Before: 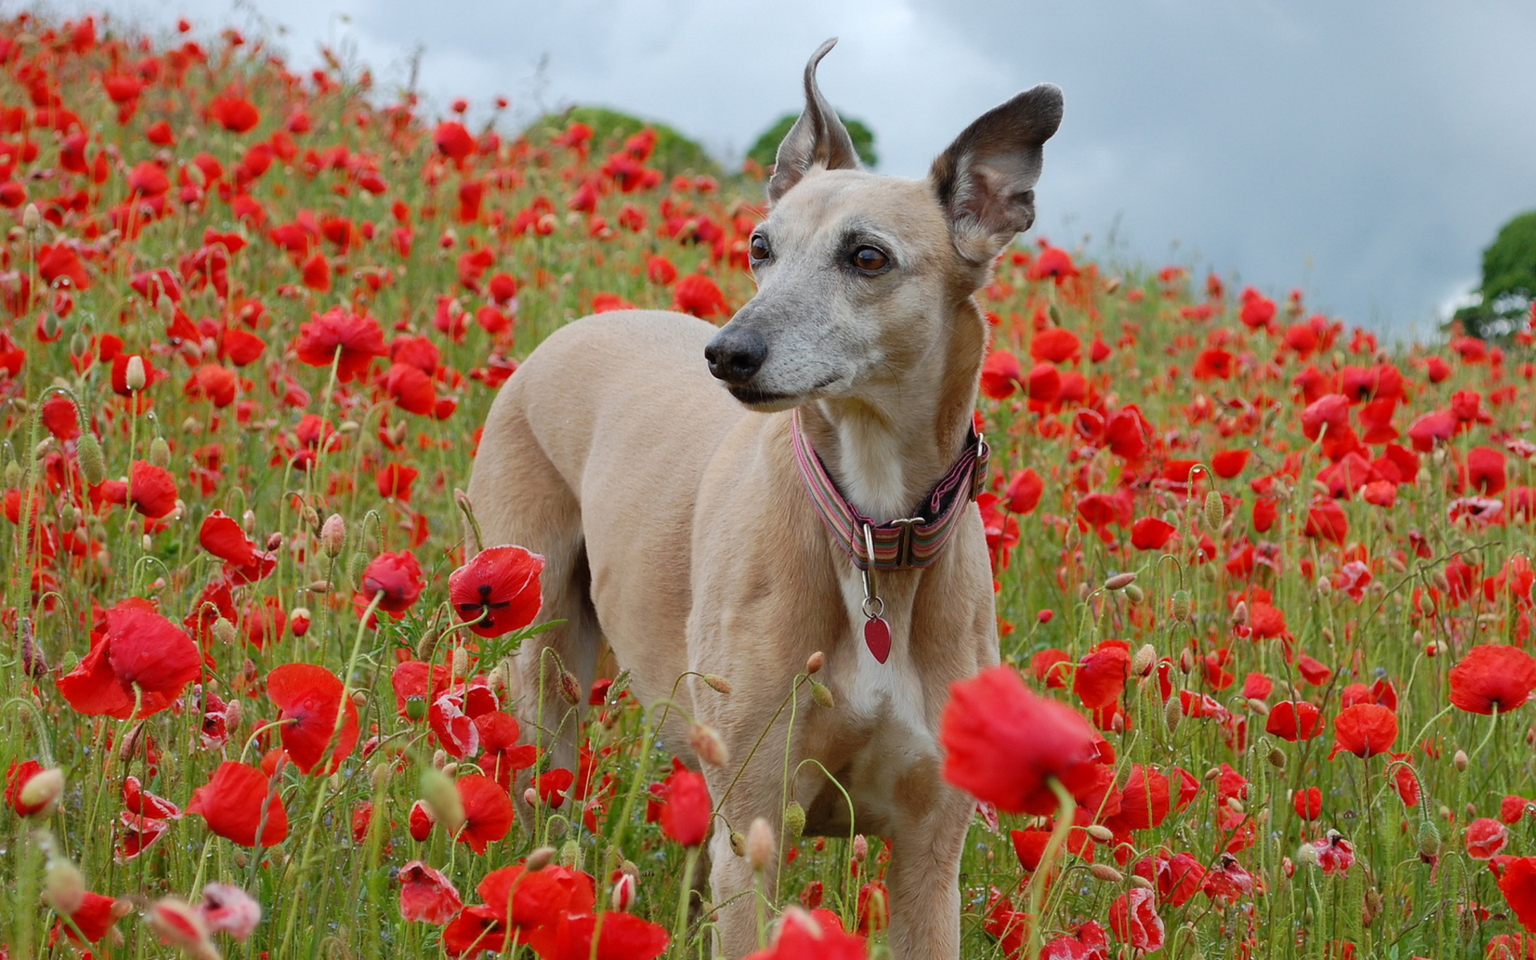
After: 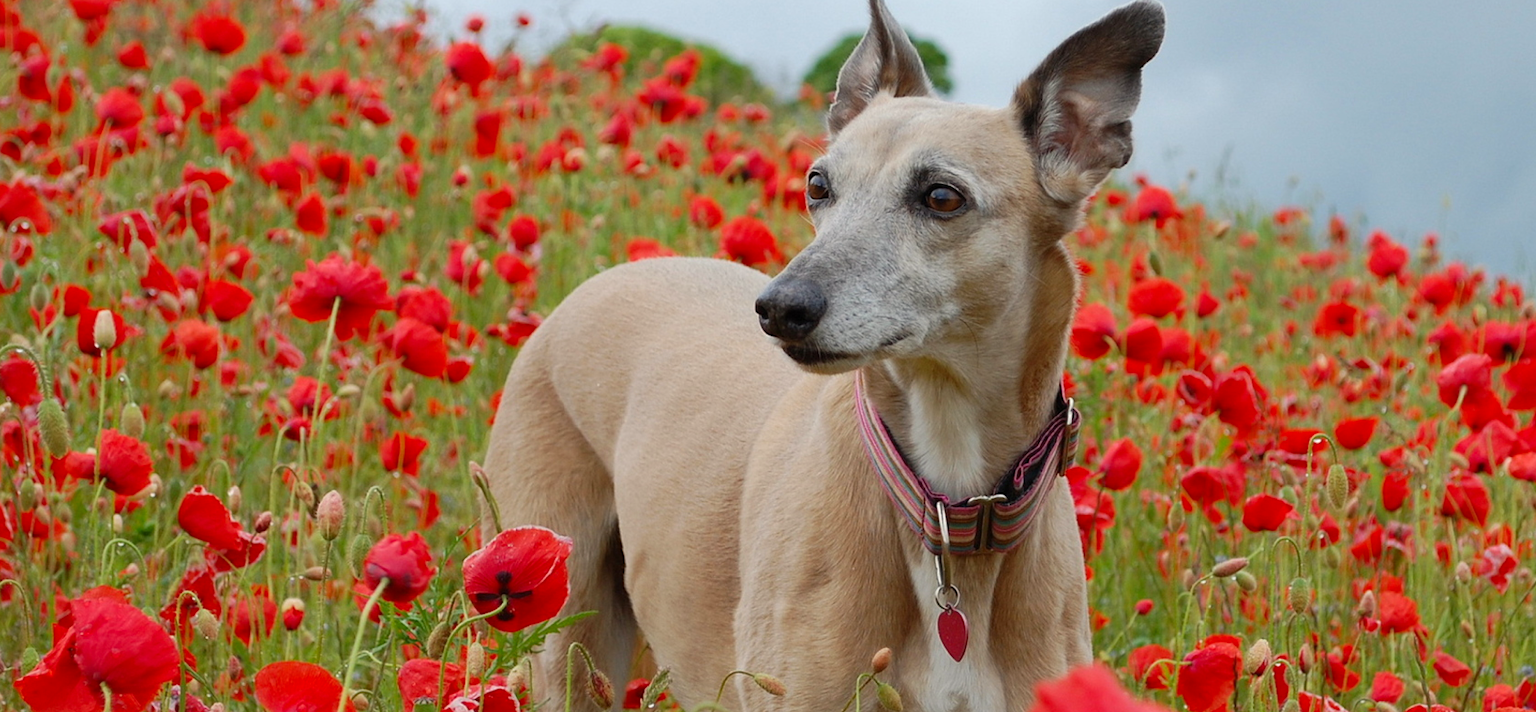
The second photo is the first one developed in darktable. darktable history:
color correction: highlights a* 0.585, highlights b* 2.84, saturation 1.06
crop: left 2.877%, top 8.877%, right 9.611%, bottom 26.174%
